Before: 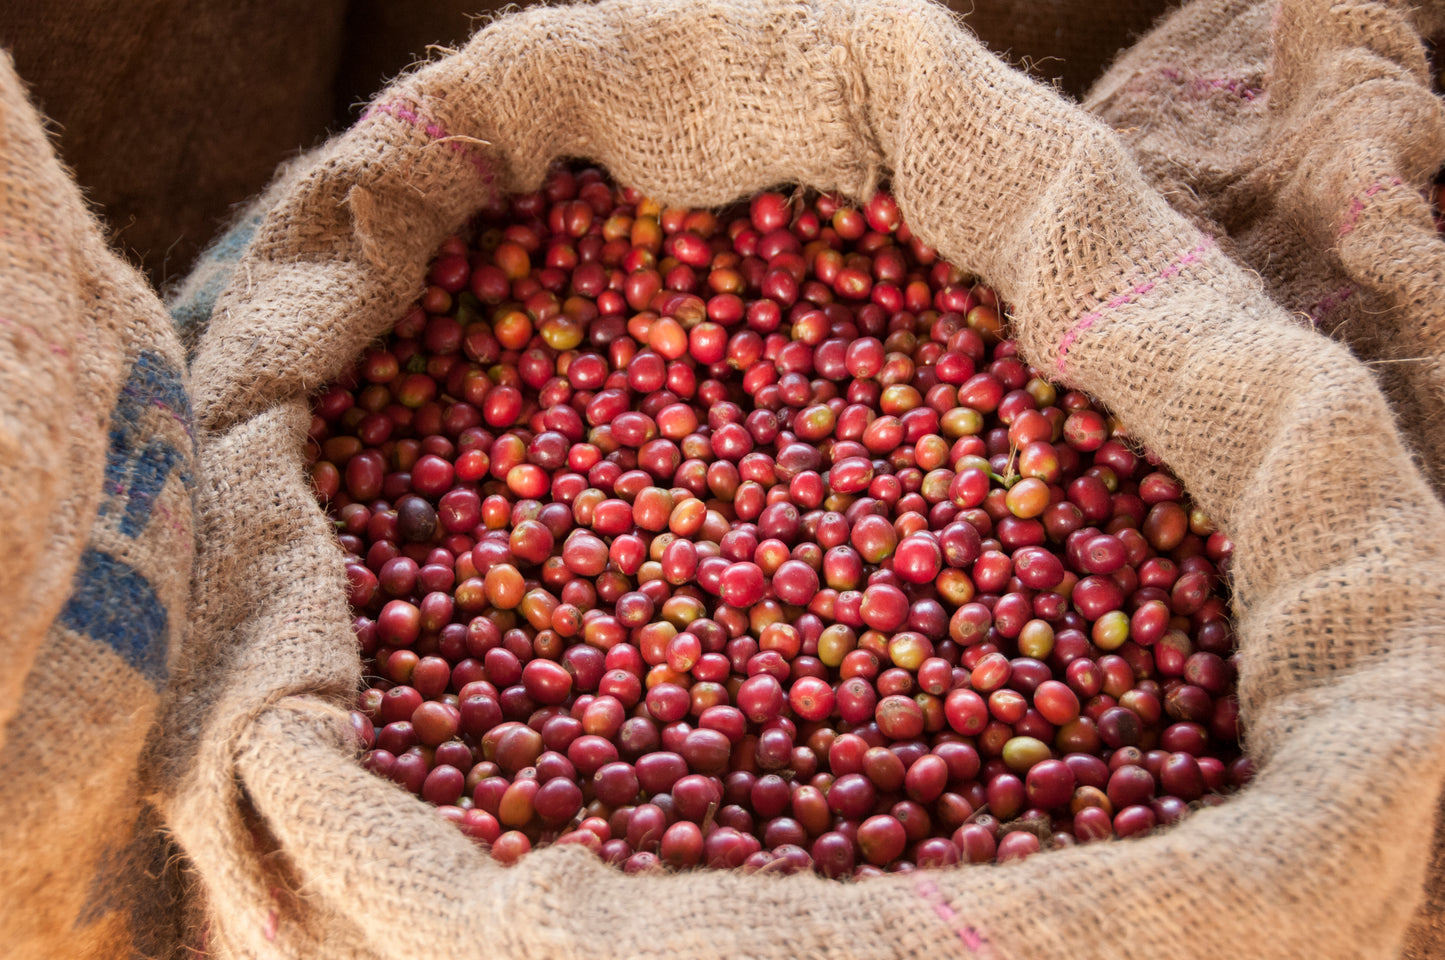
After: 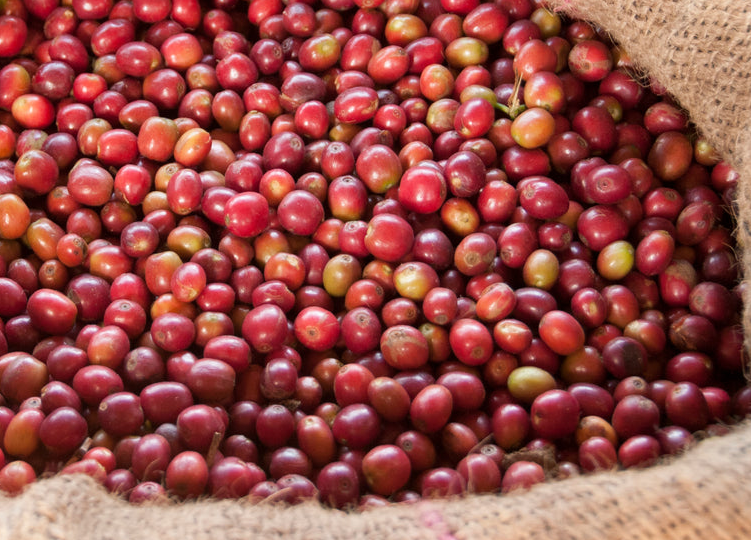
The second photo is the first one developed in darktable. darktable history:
crop: left 34.266%, top 38.62%, right 13.72%, bottom 5.11%
